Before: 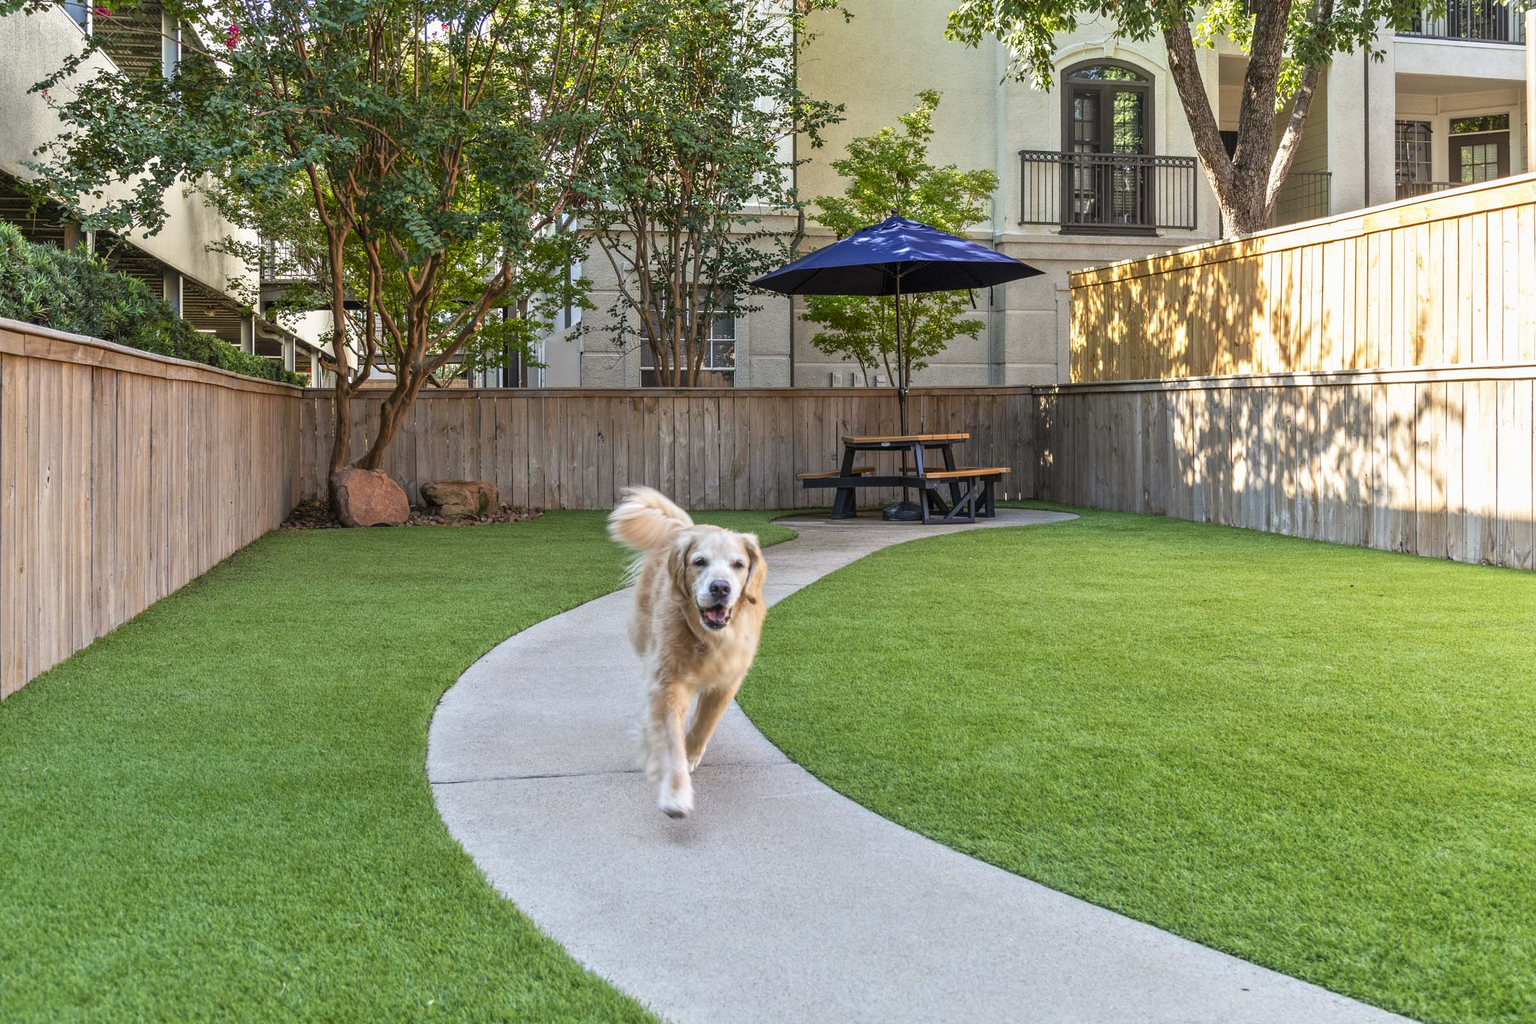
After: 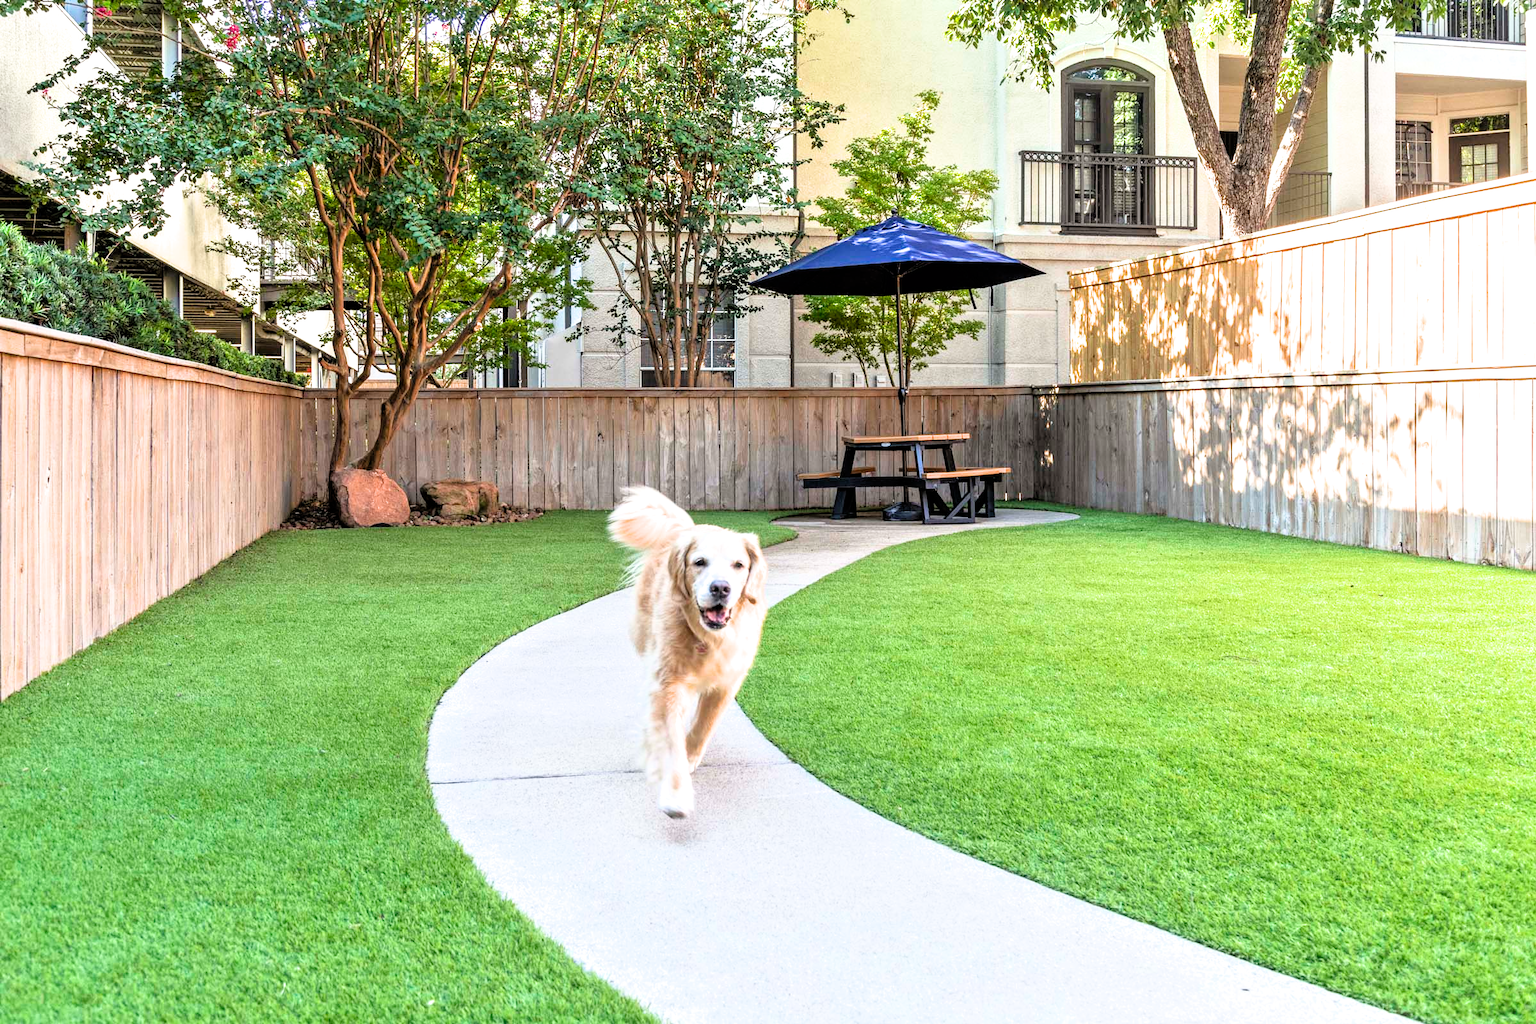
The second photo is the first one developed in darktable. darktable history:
exposure: black level correction 0, exposure 1 EV, compensate highlight preservation false
filmic rgb: black relative exposure -4.93 EV, white relative exposure 2.84 EV, hardness 3.72
